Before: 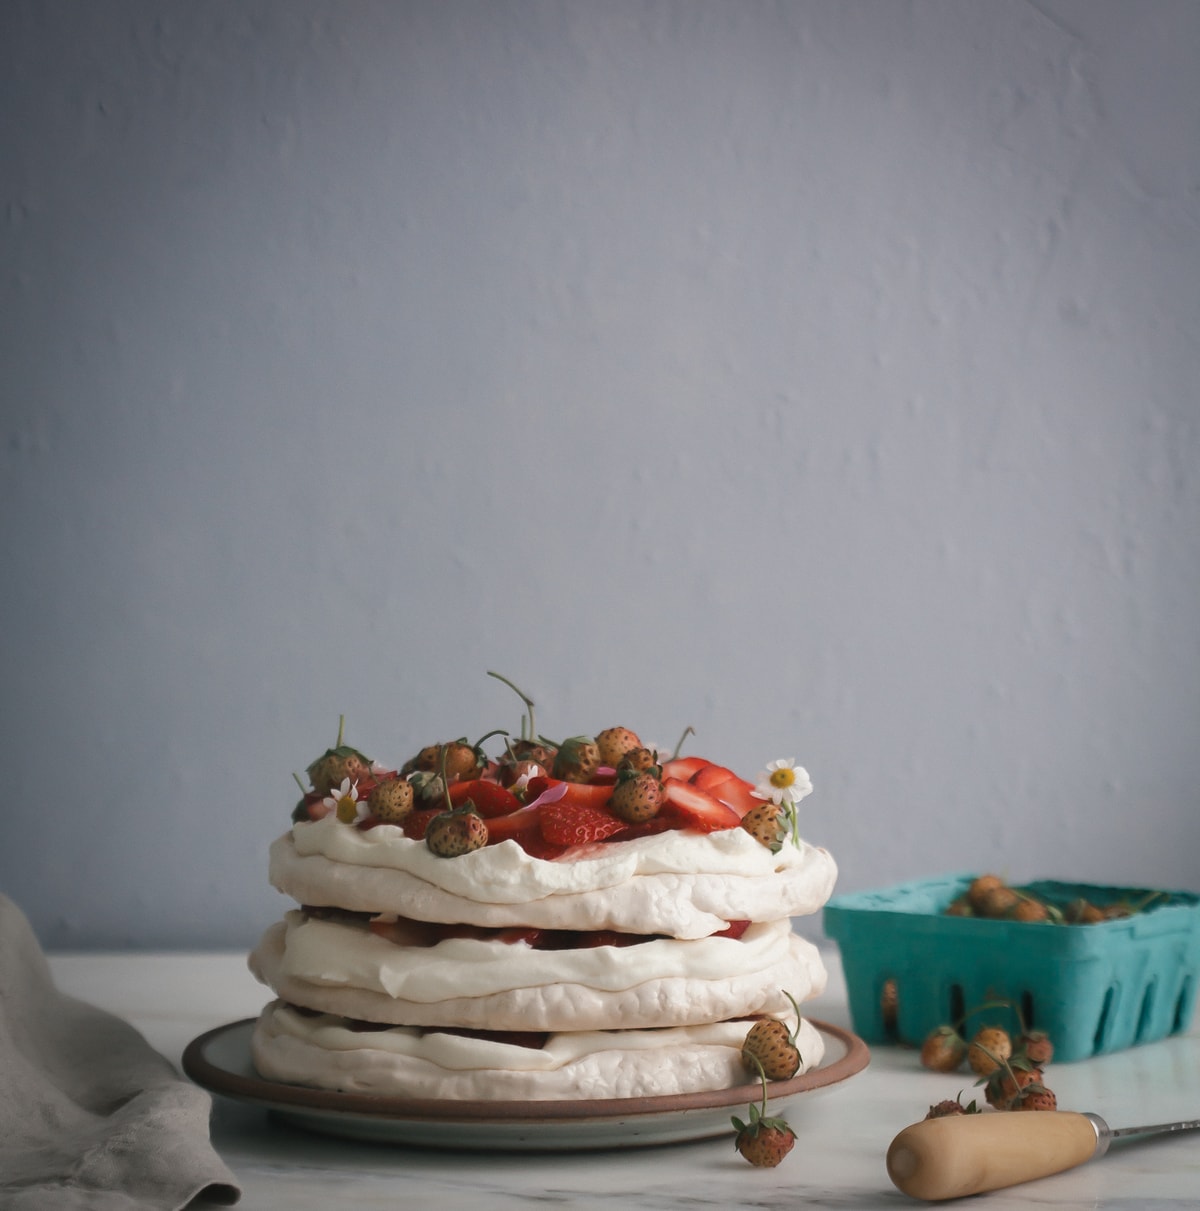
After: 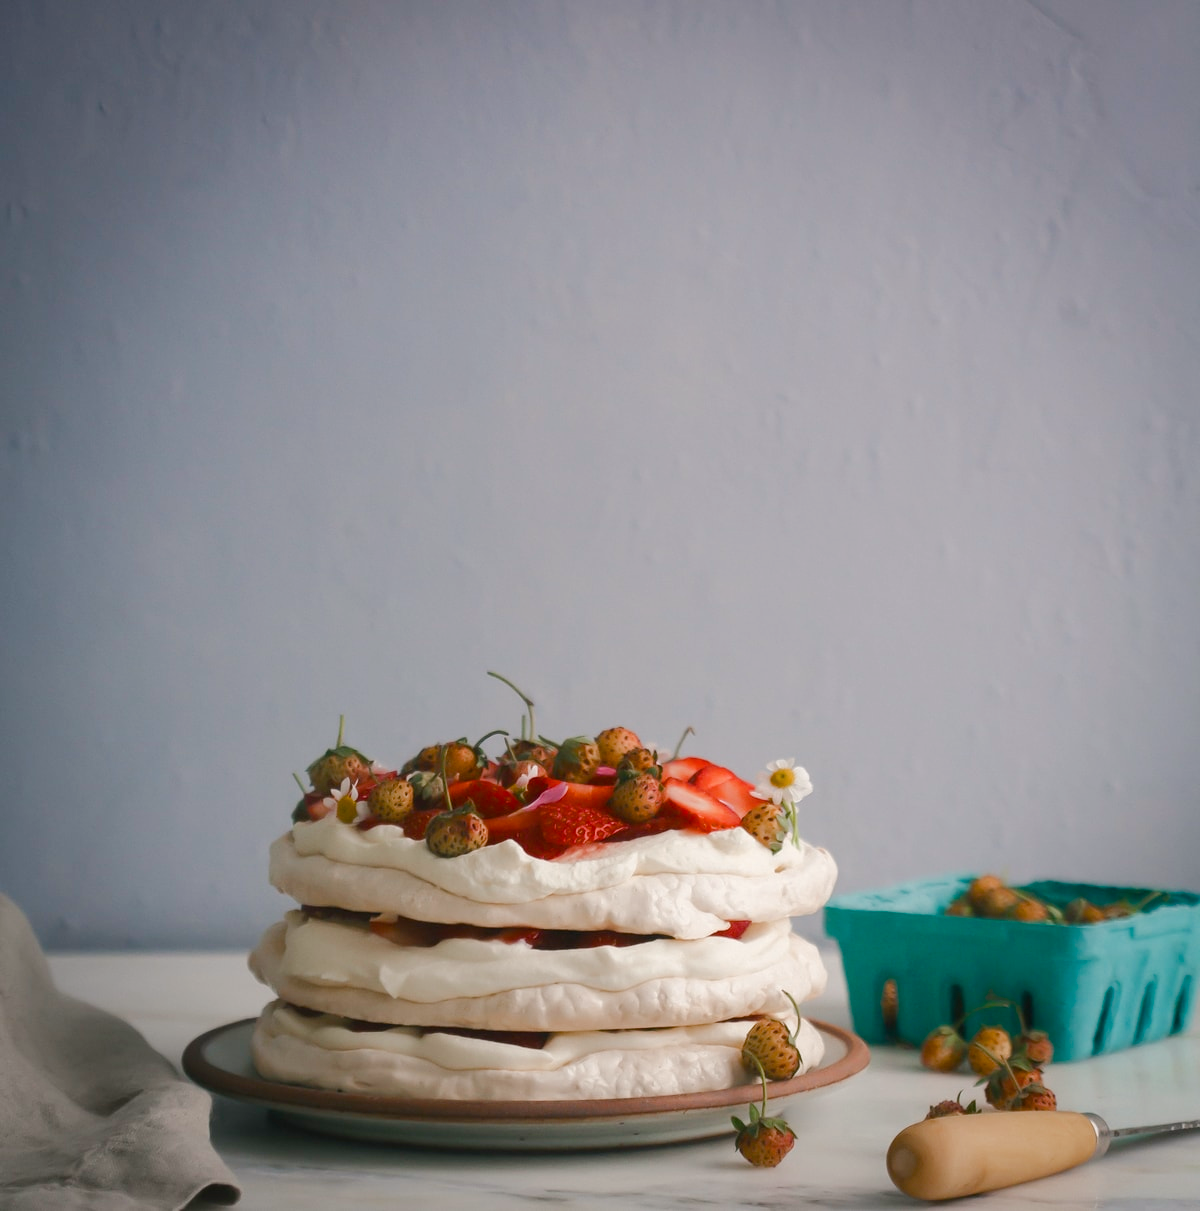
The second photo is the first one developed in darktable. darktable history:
color balance rgb: highlights gain › chroma 1.09%, highlights gain › hue 60.06°, linear chroma grading › global chroma 8.905%, perceptual saturation grading › global saturation 20%, perceptual saturation grading › highlights -49.803%, perceptual saturation grading › shadows 24.5%, perceptual brilliance grading › mid-tones 10.433%, perceptual brilliance grading › shadows 14.464%, global vibrance 20%
